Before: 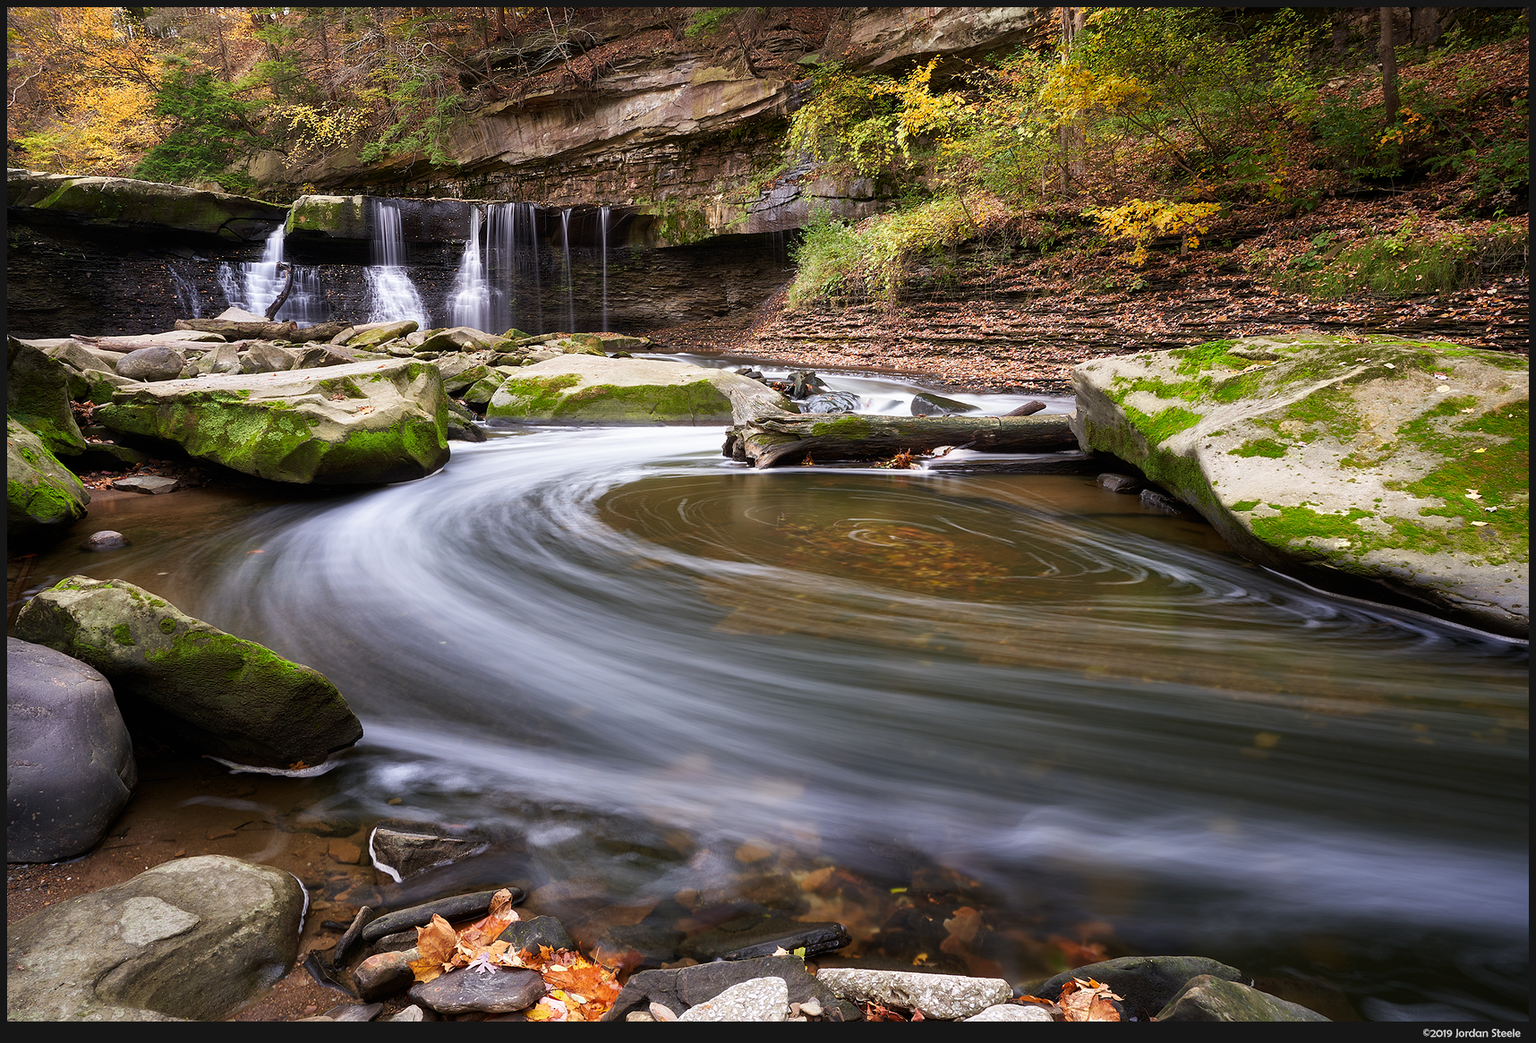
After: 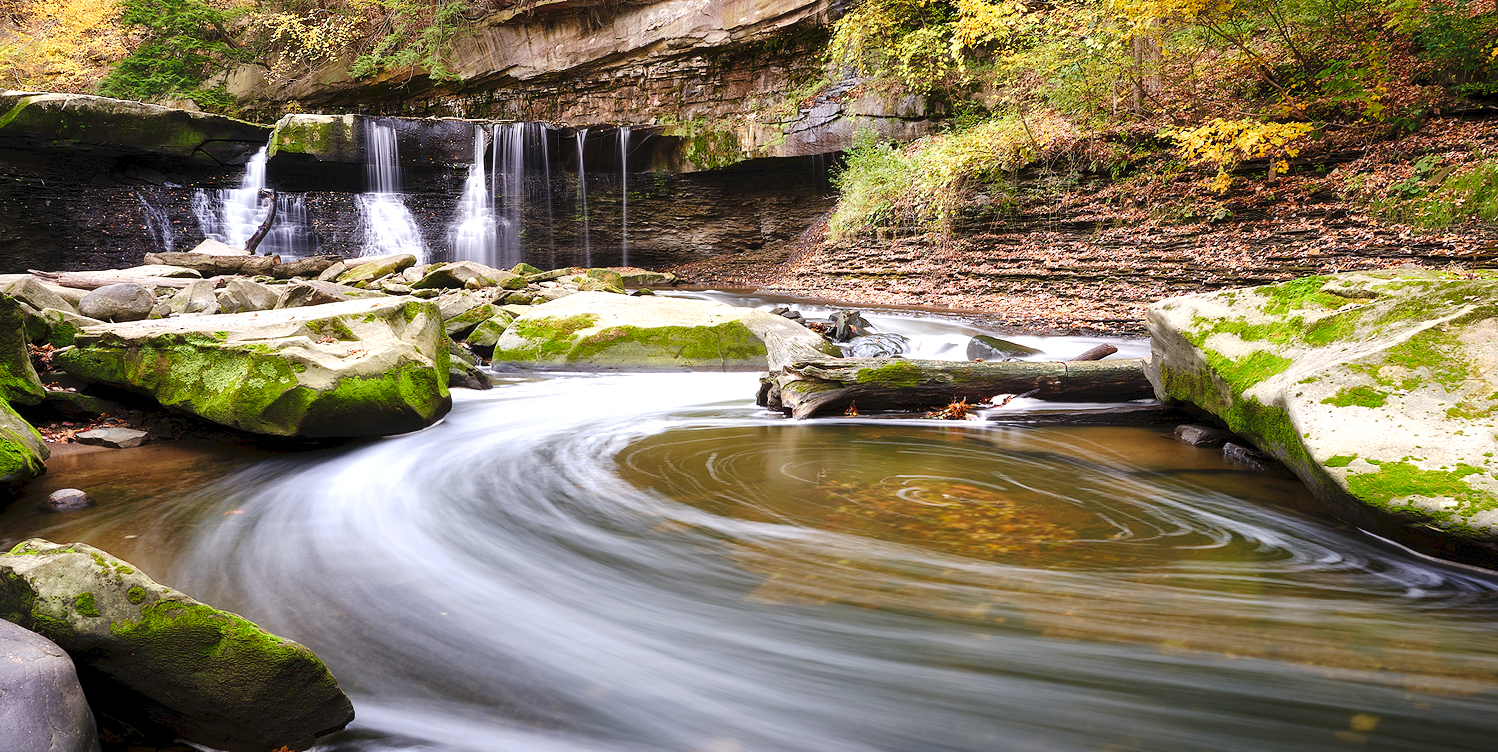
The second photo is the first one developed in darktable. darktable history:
tone curve: curves: ch0 [(0, 0) (0.003, 0.047) (0.011, 0.051) (0.025, 0.061) (0.044, 0.075) (0.069, 0.09) (0.1, 0.102) (0.136, 0.125) (0.177, 0.173) (0.224, 0.226) (0.277, 0.303) (0.335, 0.388) (0.399, 0.469) (0.468, 0.545) (0.543, 0.623) (0.623, 0.695) (0.709, 0.766) (0.801, 0.832) (0.898, 0.905) (1, 1)], preserve colors none
exposure: black level correction 0.001, exposure 0.5 EV, compensate exposure bias true, compensate highlight preservation false
crop: left 3.015%, top 8.969%, right 9.647%, bottom 26.457%
